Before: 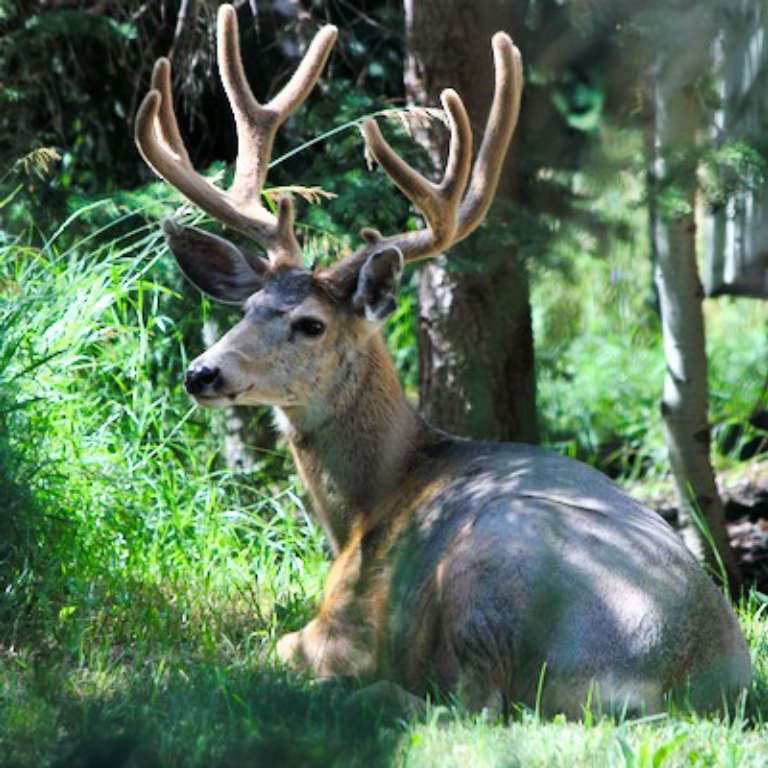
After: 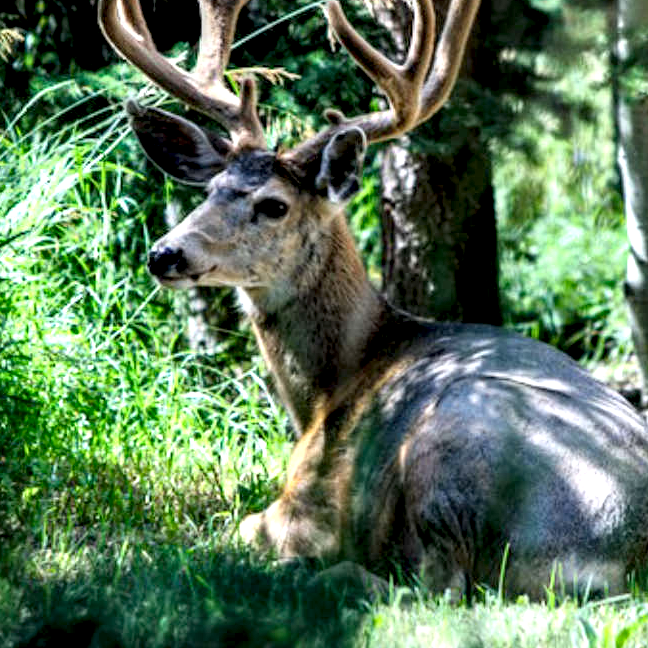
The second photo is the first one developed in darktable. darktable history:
exposure: black level correction 0.012, compensate highlight preservation false
local contrast: highlights 19%, detail 186%
crop and rotate: left 4.842%, top 15.51%, right 10.668%
